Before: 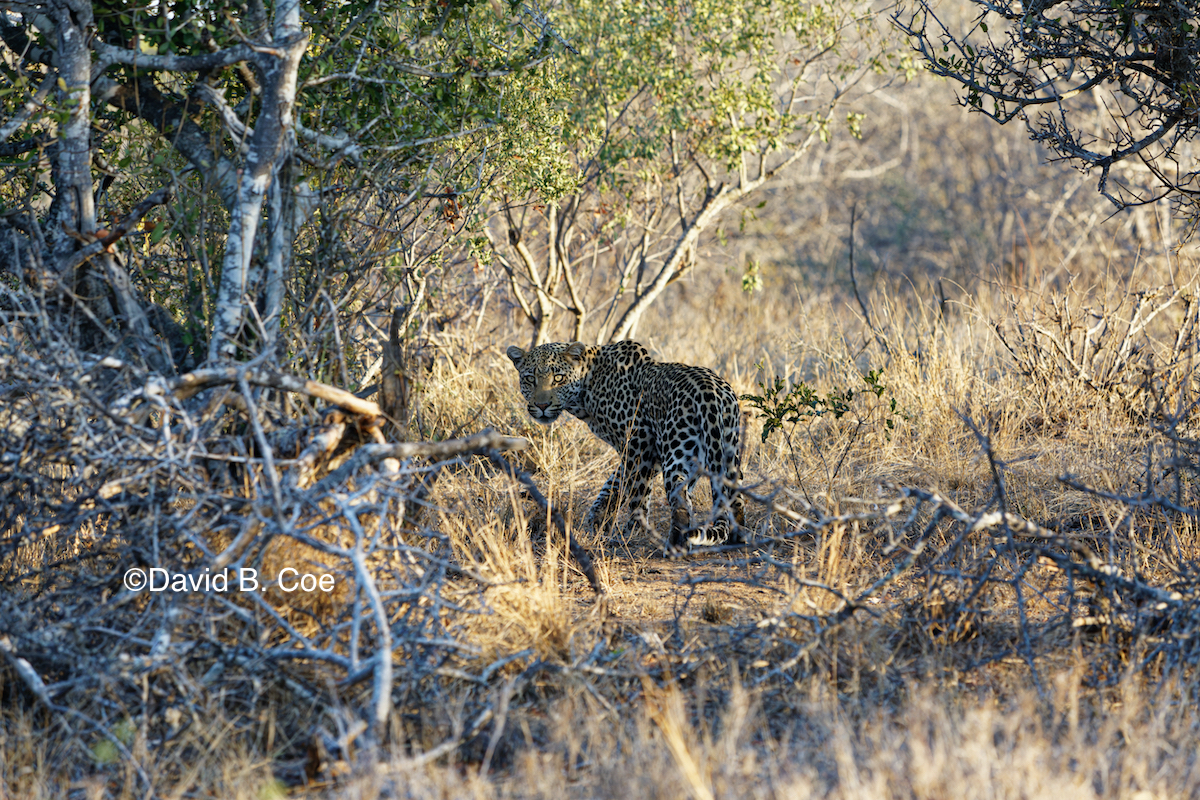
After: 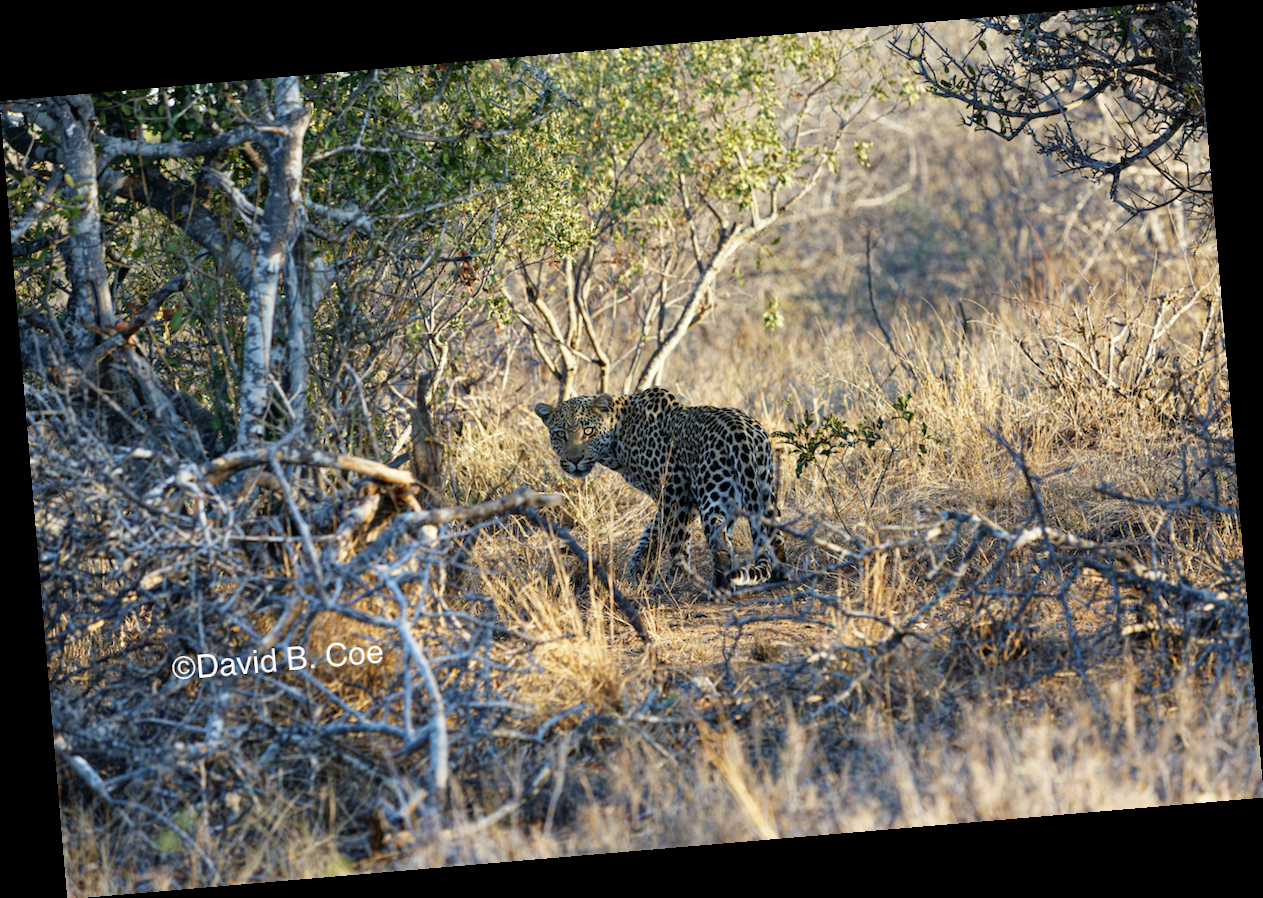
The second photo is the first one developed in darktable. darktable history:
color correction: highlights a* 0.003, highlights b* -0.283
rotate and perspective: rotation -4.86°, automatic cropping off
